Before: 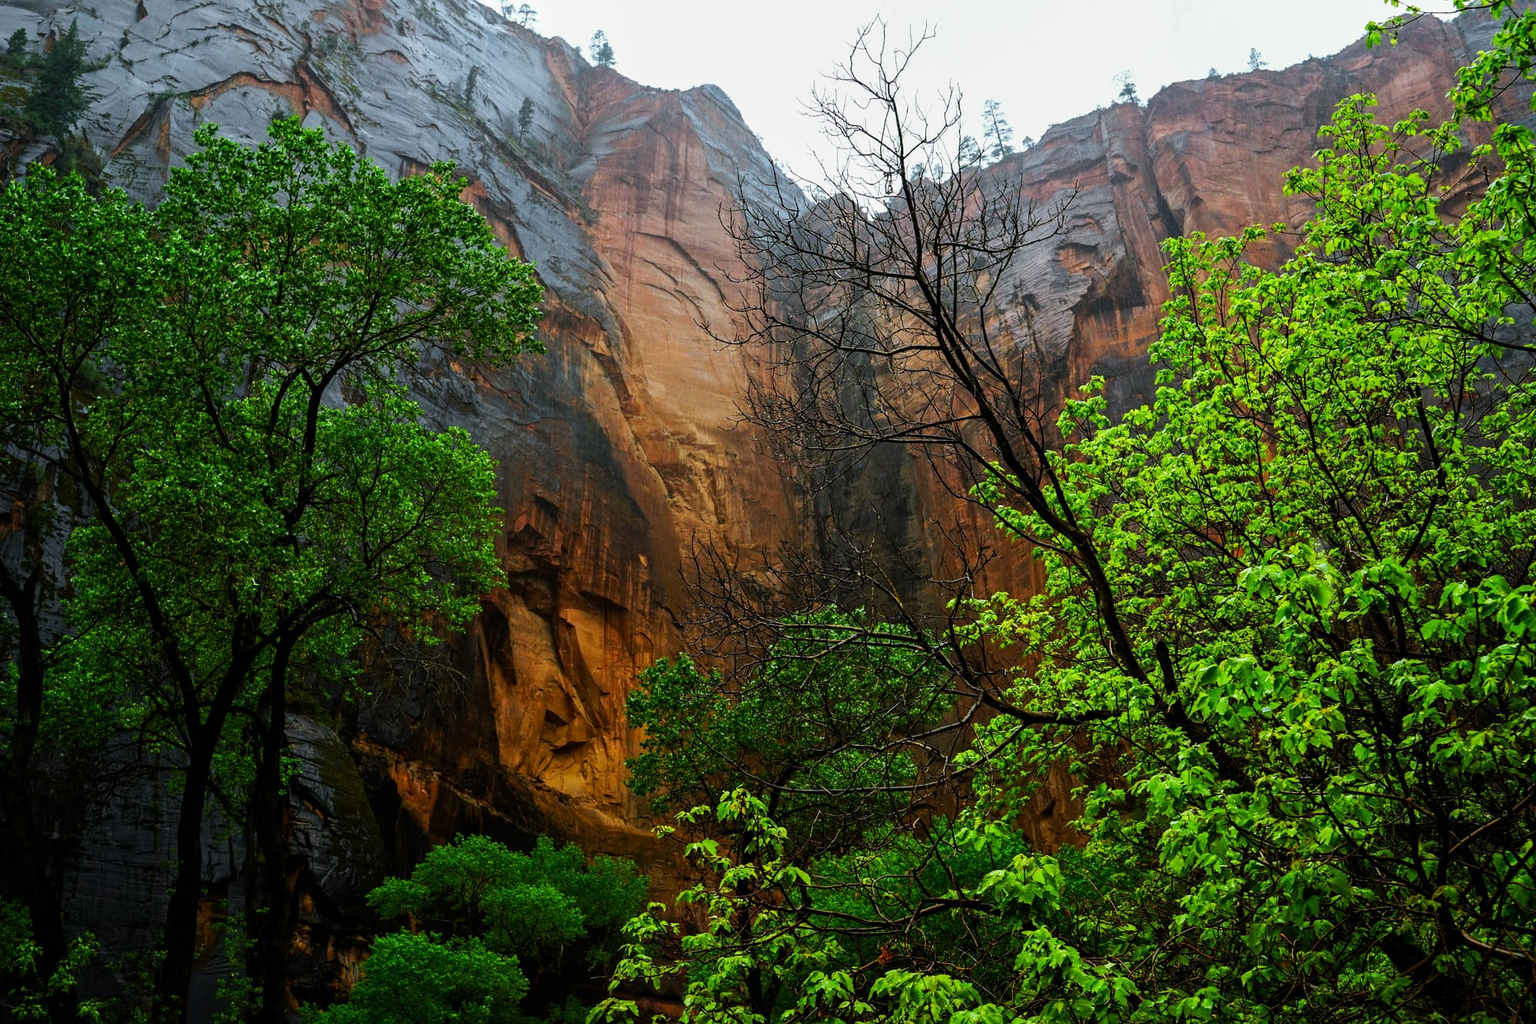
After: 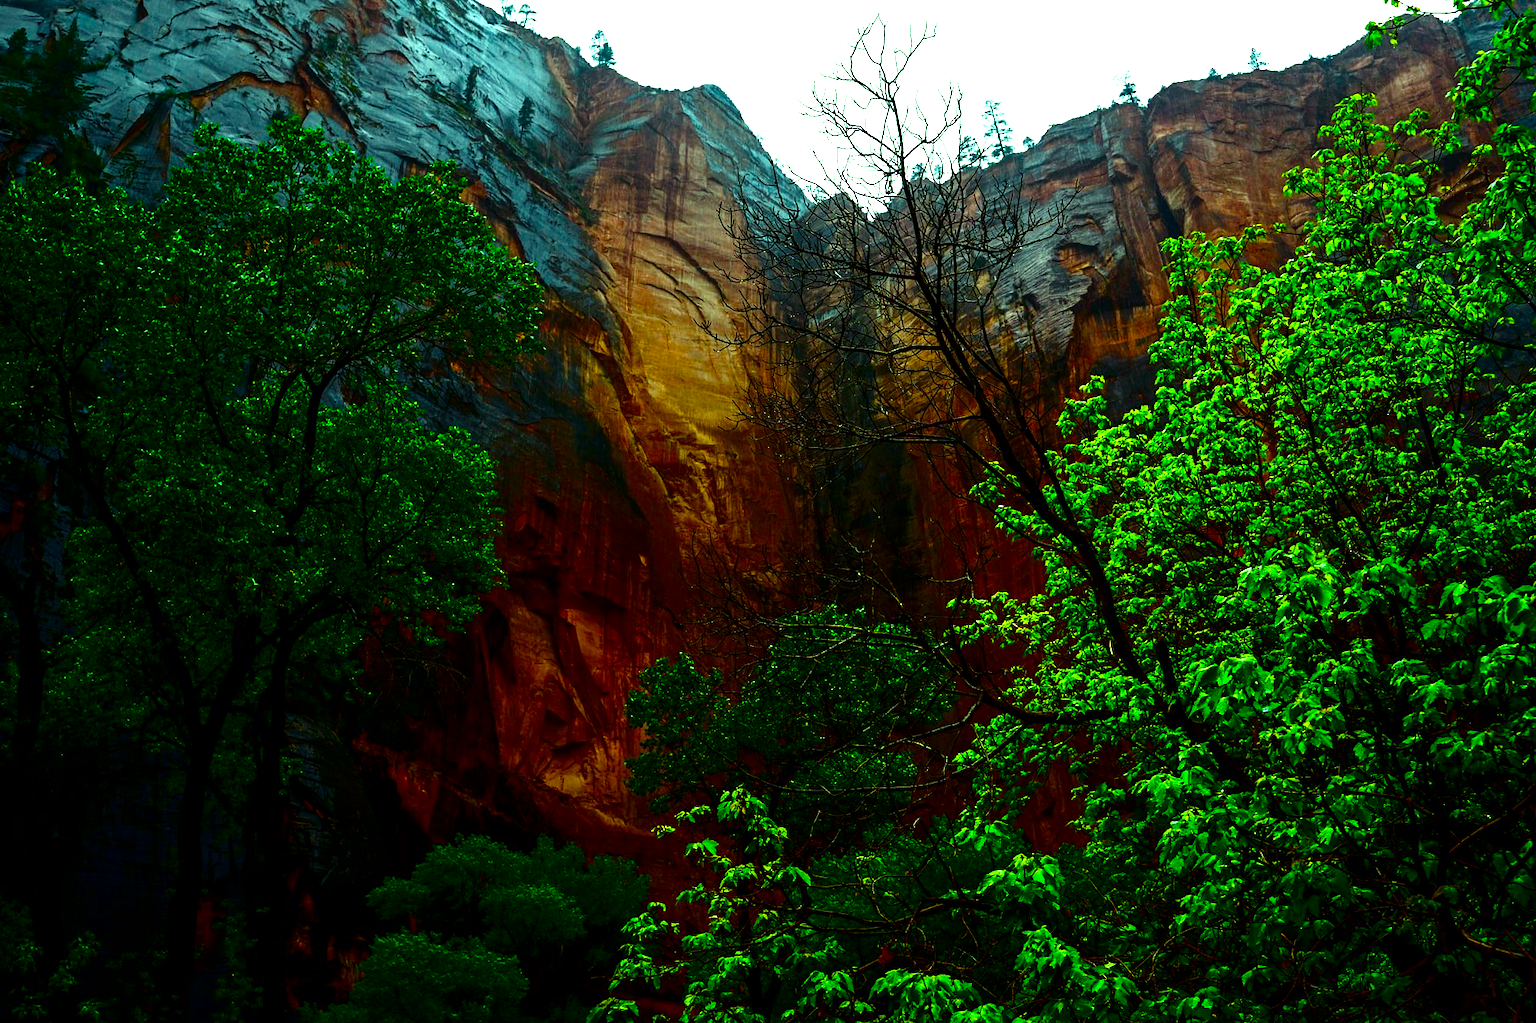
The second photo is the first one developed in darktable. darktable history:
contrast brightness saturation: contrast 0.089, brightness -0.582, saturation 0.167
color balance rgb: highlights gain › luminance 15.173%, highlights gain › chroma 7.053%, highlights gain › hue 128.02°, perceptual saturation grading › global saturation 25.018%, perceptual brilliance grading › global brilliance 12.699%, global vibrance 9.983%
